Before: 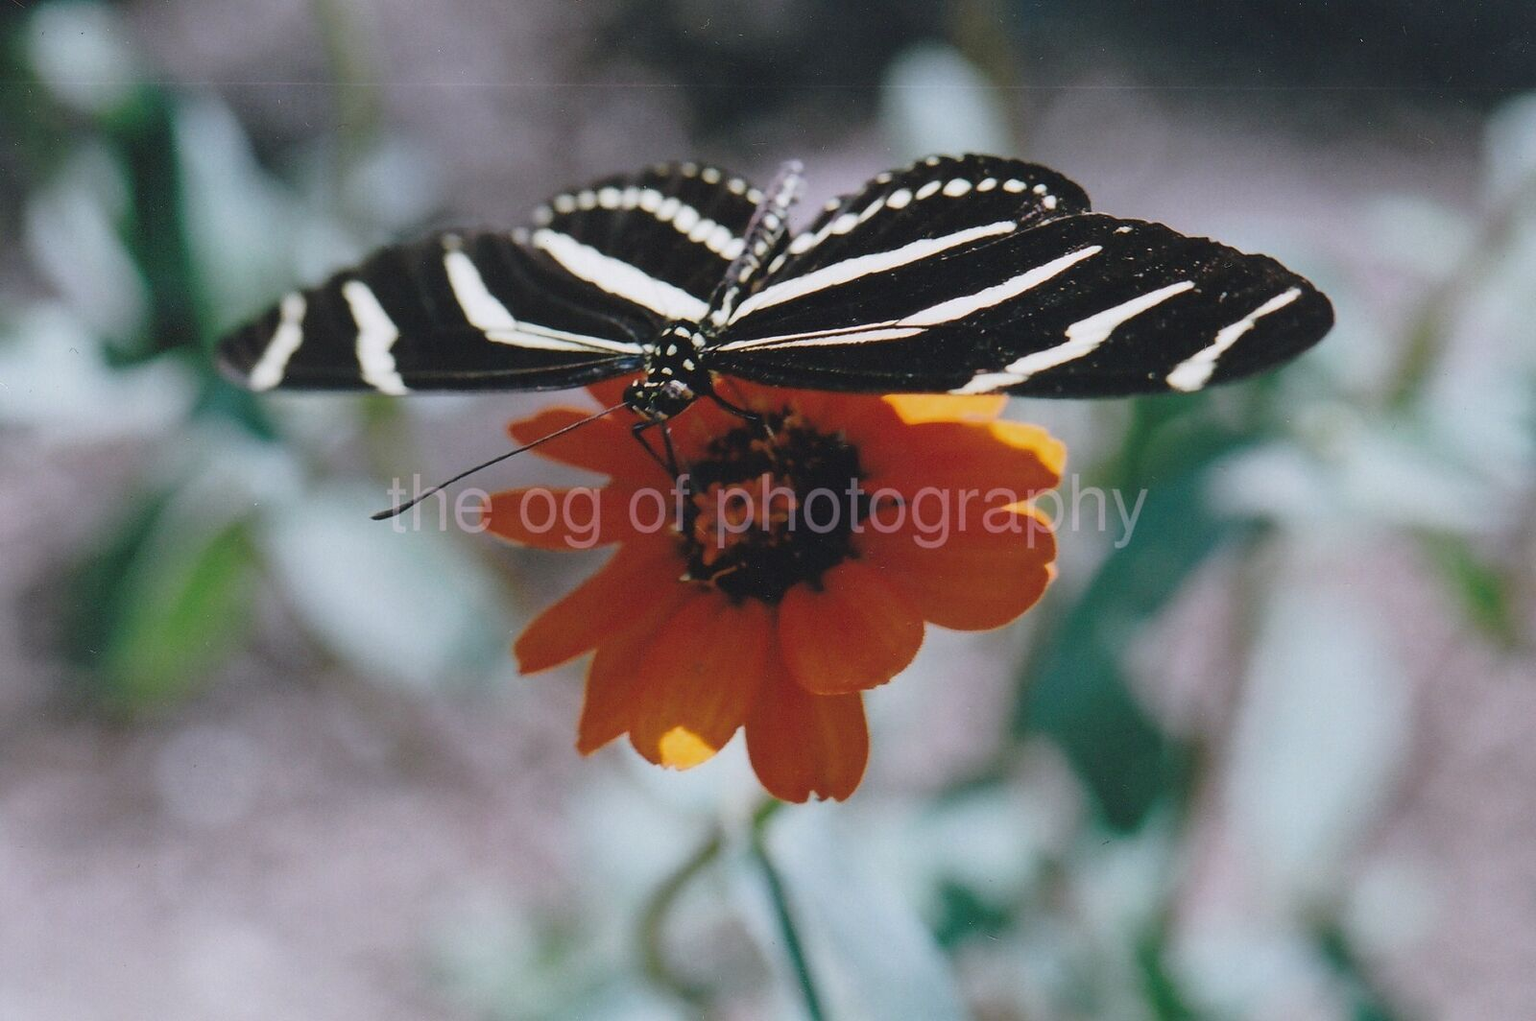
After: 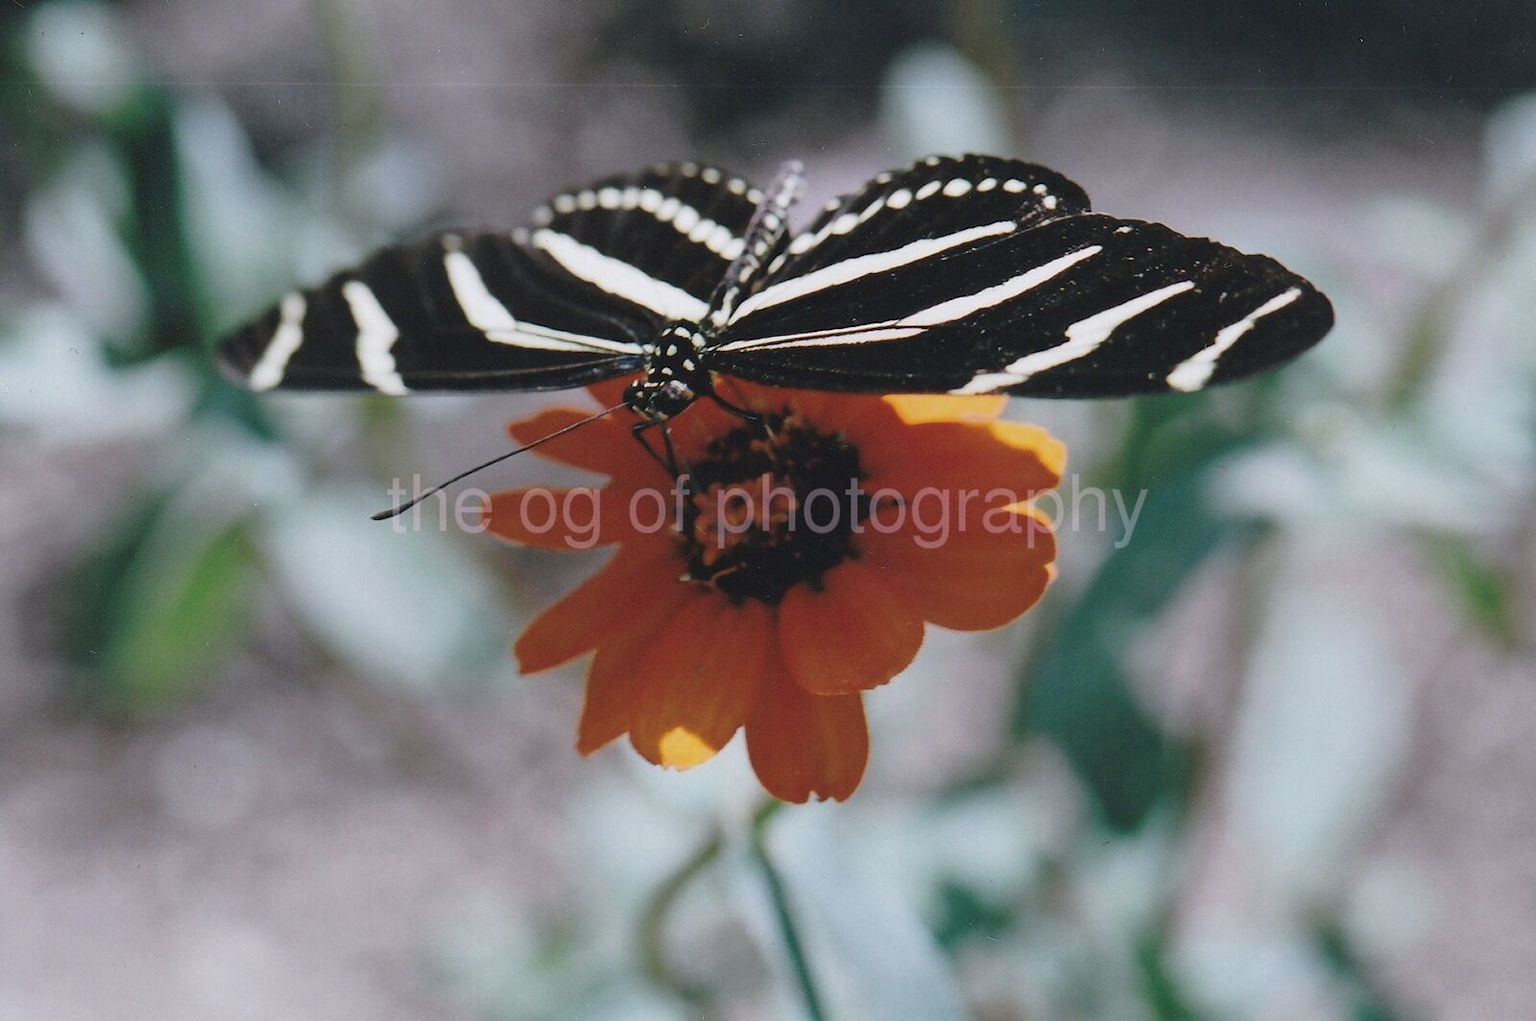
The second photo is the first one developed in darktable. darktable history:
color correction: highlights b* 0.066, saturation 0.873
